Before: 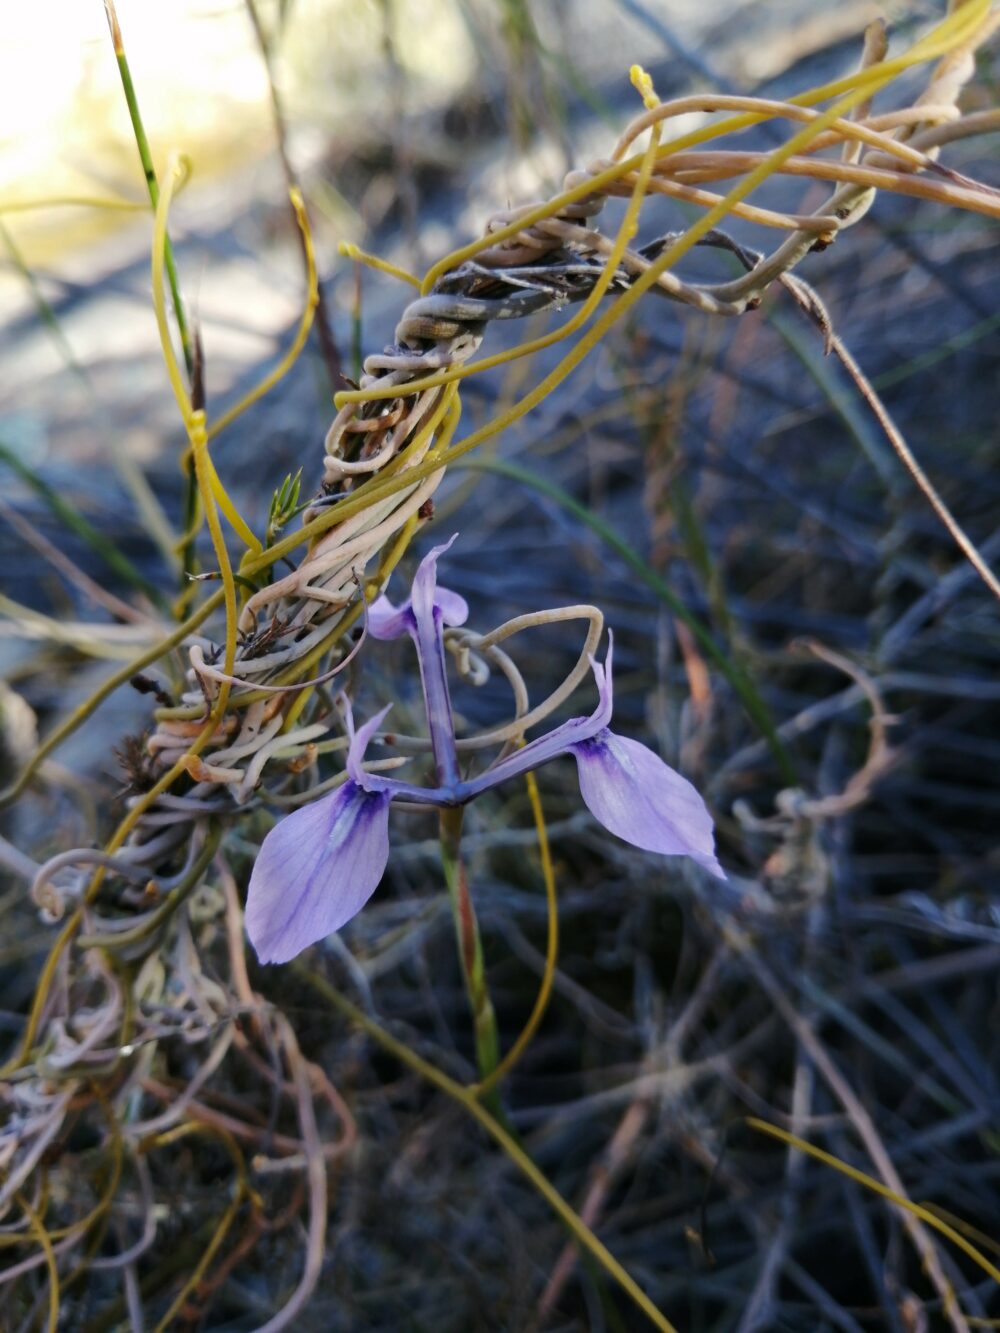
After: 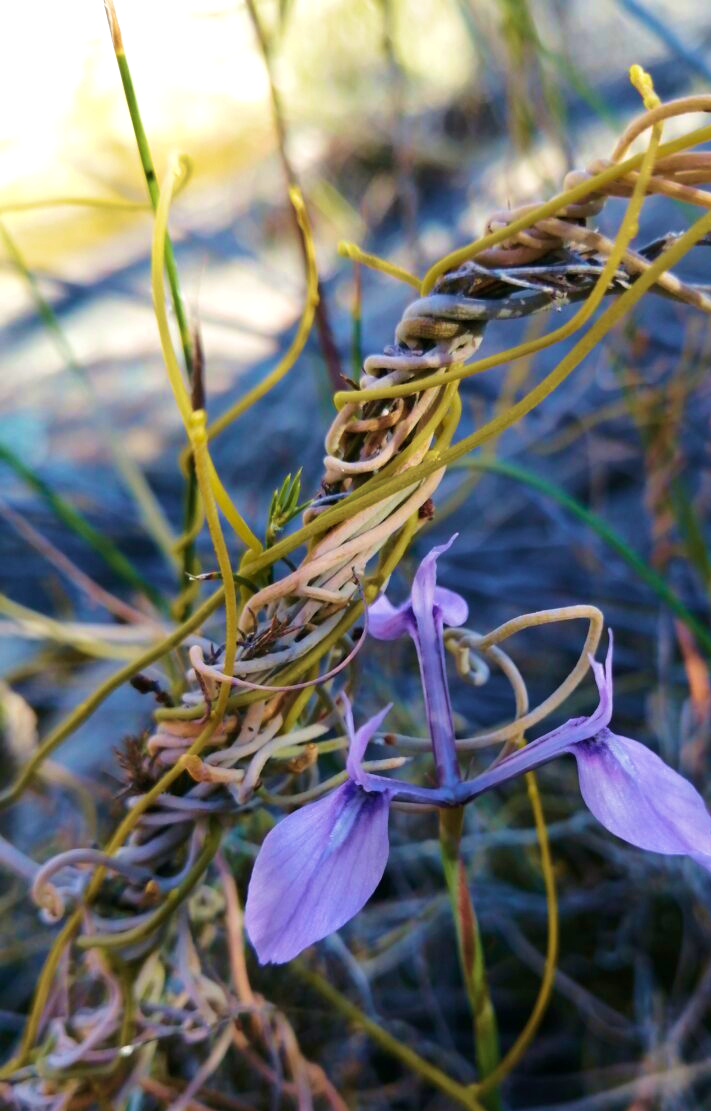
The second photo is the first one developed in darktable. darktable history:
crop: right 28.885%, bottom 16.626%
velvia: strength 74%
exposure: exposure 0.15 EV, compensate highlight preservation false
